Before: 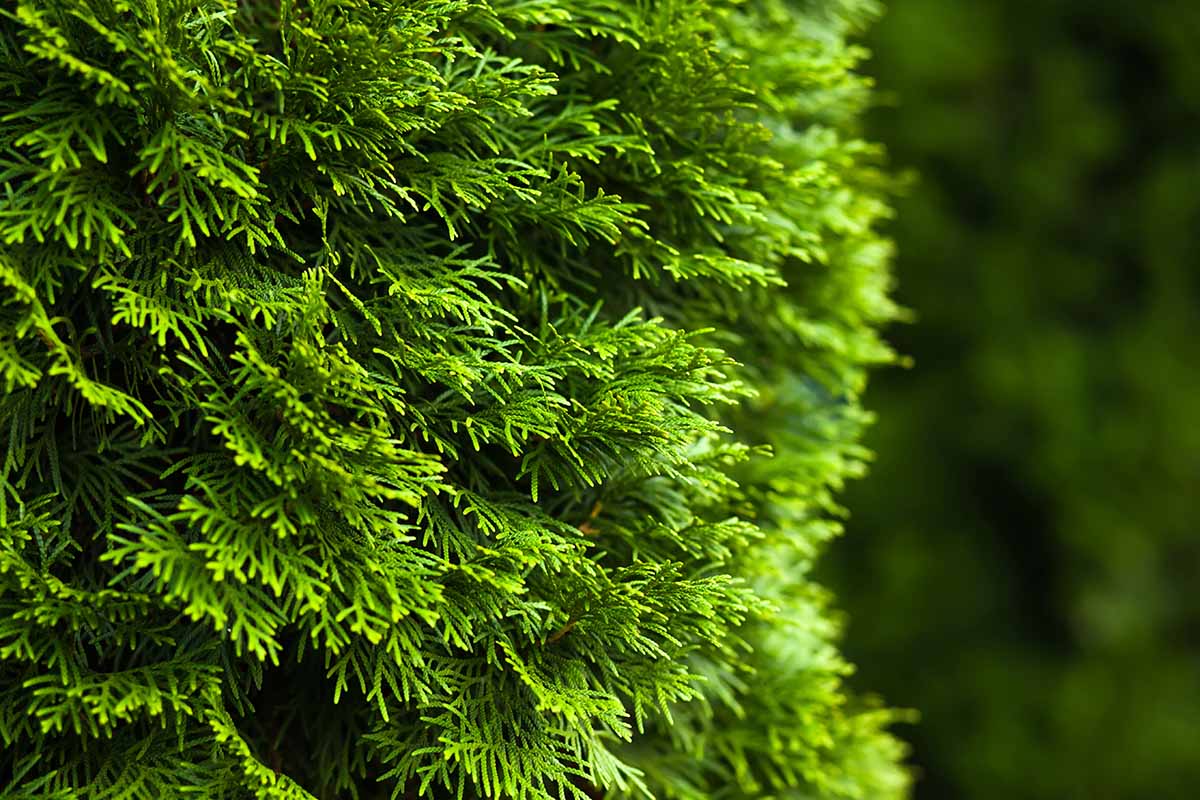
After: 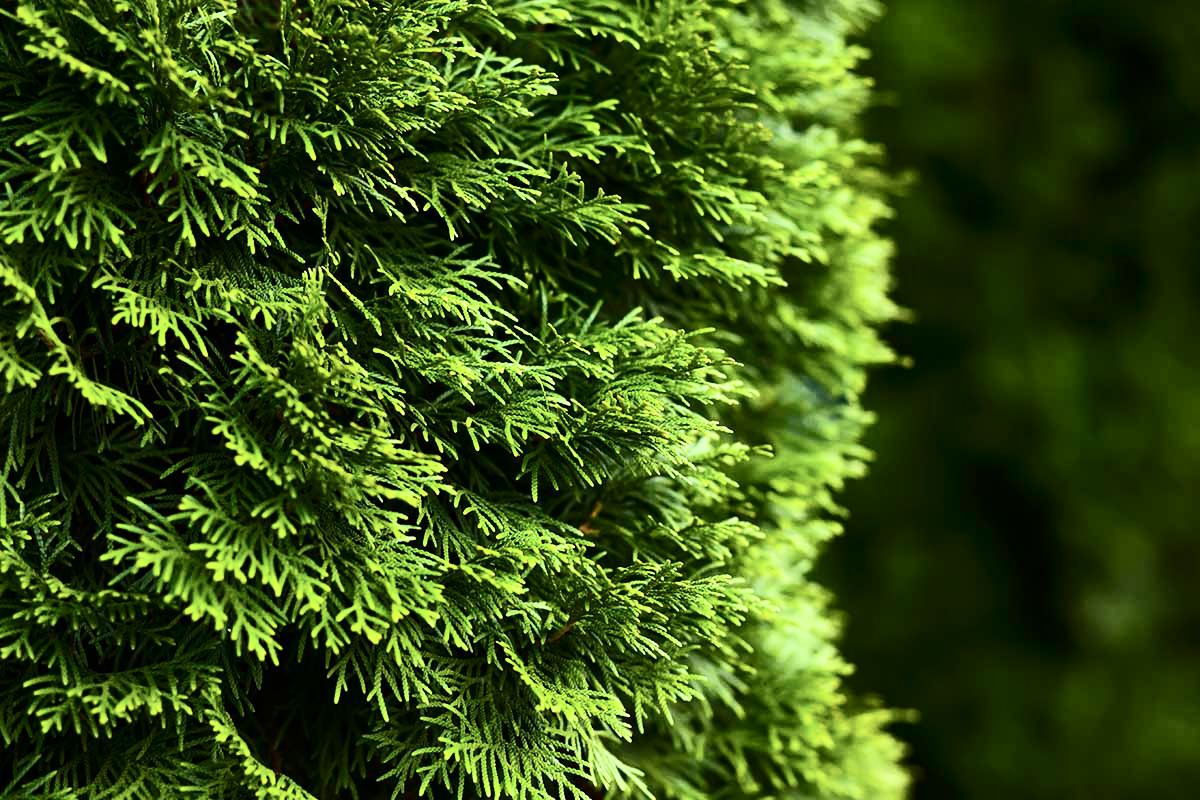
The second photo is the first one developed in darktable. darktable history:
color zones: curves: ch0 [(0, 0.5) (0.143, 0.5) (0.286, 0.5) (0.429, 0.504) (0.571, 0.5) (0.714, 0.509) (0.857, 0.5) (1, 0.5)]; ch1 [(0, 0.425) (0.143, 0.425) (0.286, 0.375) (0.429, 0.405) (0.571, 0.5) (0.714, 0.47) (0.857, 0.425) (1, 0.435)]; ch2 [(0, 0.5) (0.143, 0.5) (0.286, 0.5) (0.429, 0.517) (0.571, 0.5) (0.714, 0.51) (0.857, 0.5) (1, 0.5)], mix -64.02%
shadows and highlights: radius 126.46, shadows 30.35, highlights -30.78, low approximation 0.01, soften with gaussian
contrast brightness saturation: contrast 0.28
